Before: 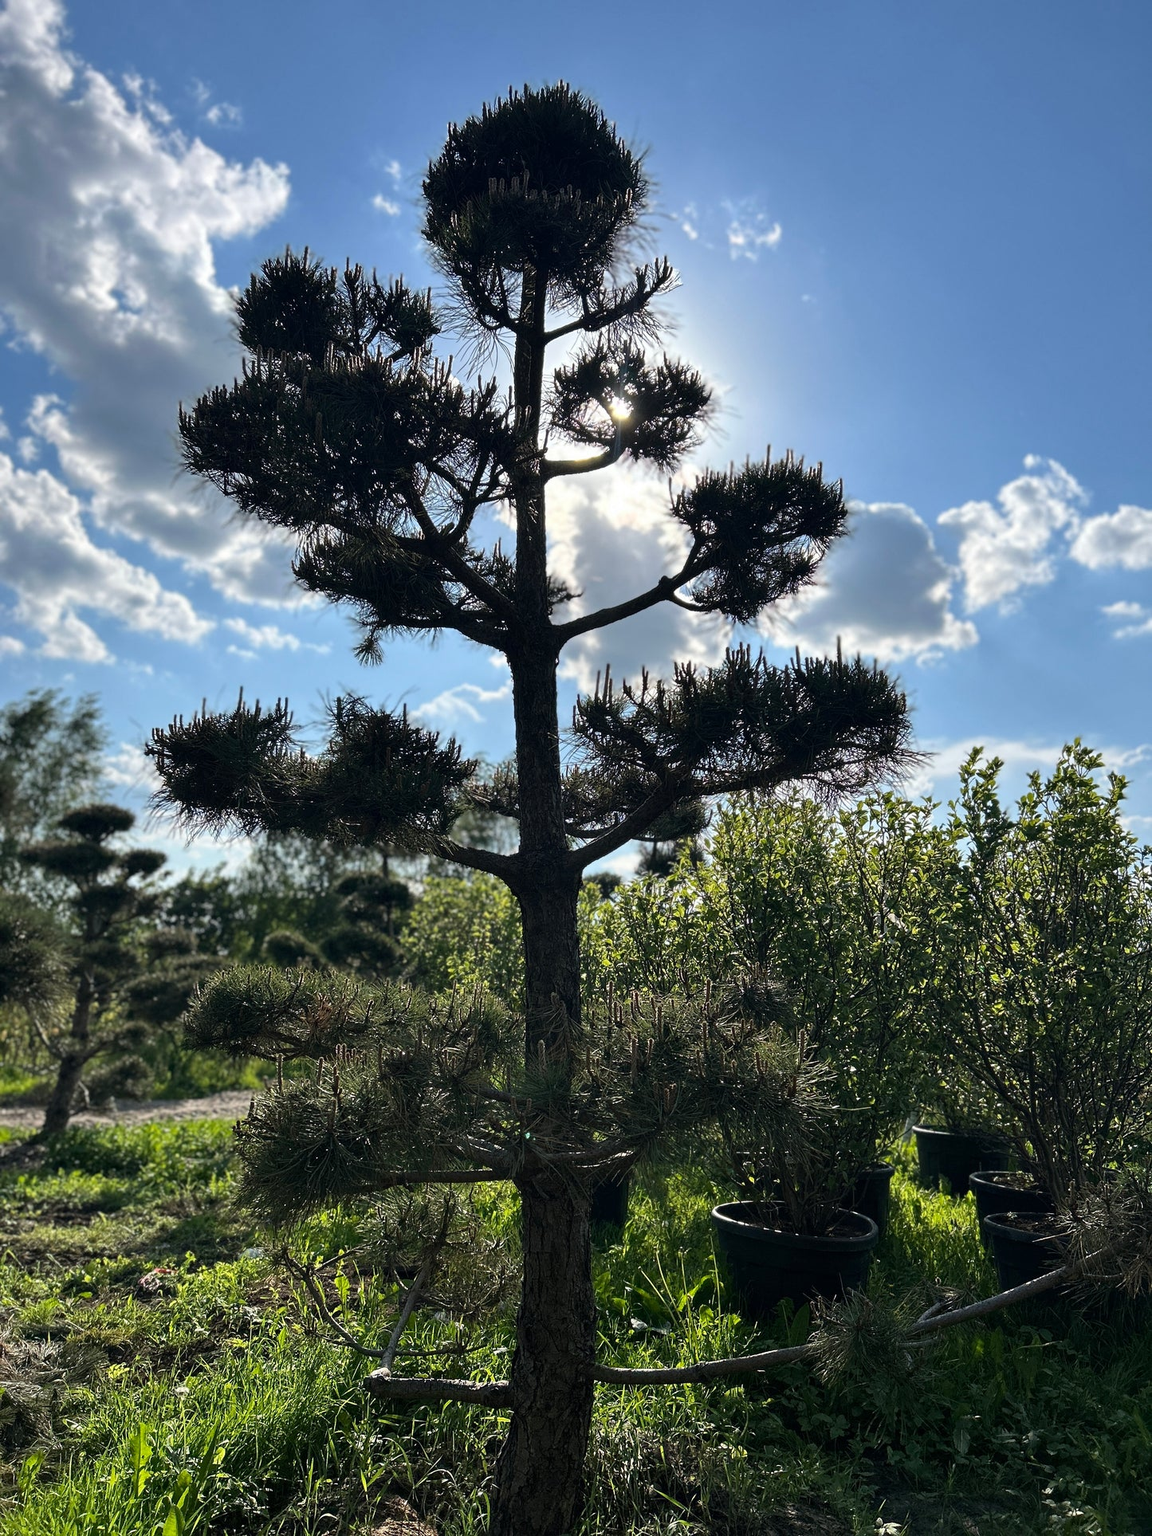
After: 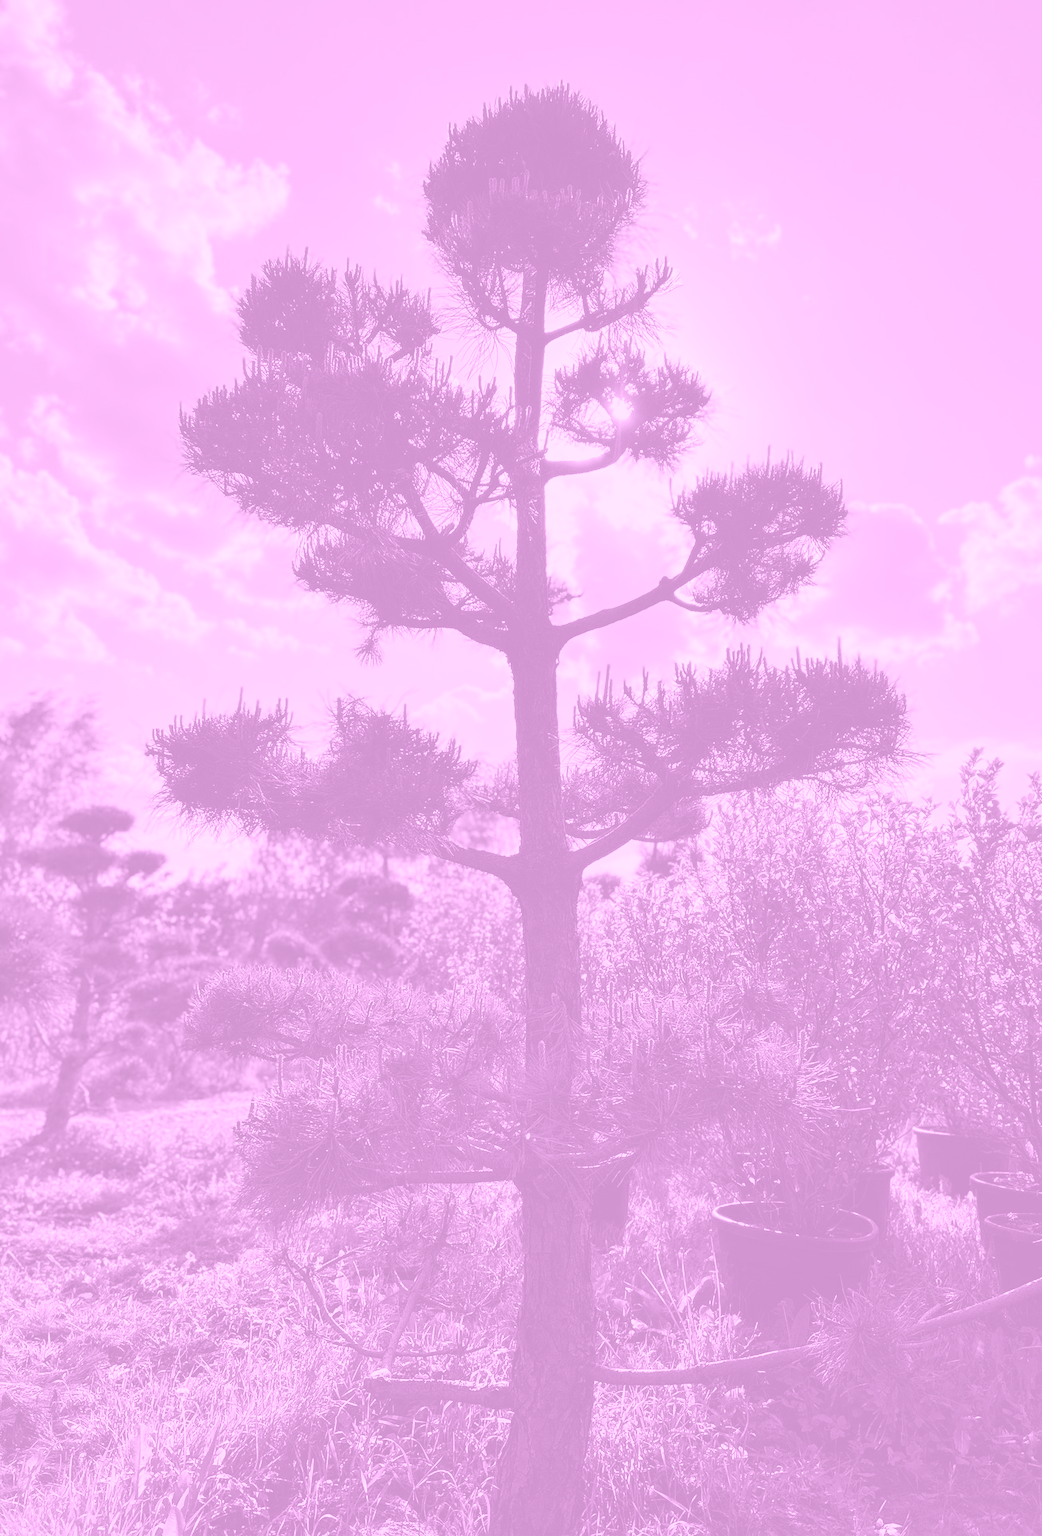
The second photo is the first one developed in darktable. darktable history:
colorize: hue 331.2°, saturation 75%, source mix 30.28%, lightness 70.52%, version 1
crop: right 9.509%, bottom 0.031%
contrast brightness saturation: saturation -0.05
